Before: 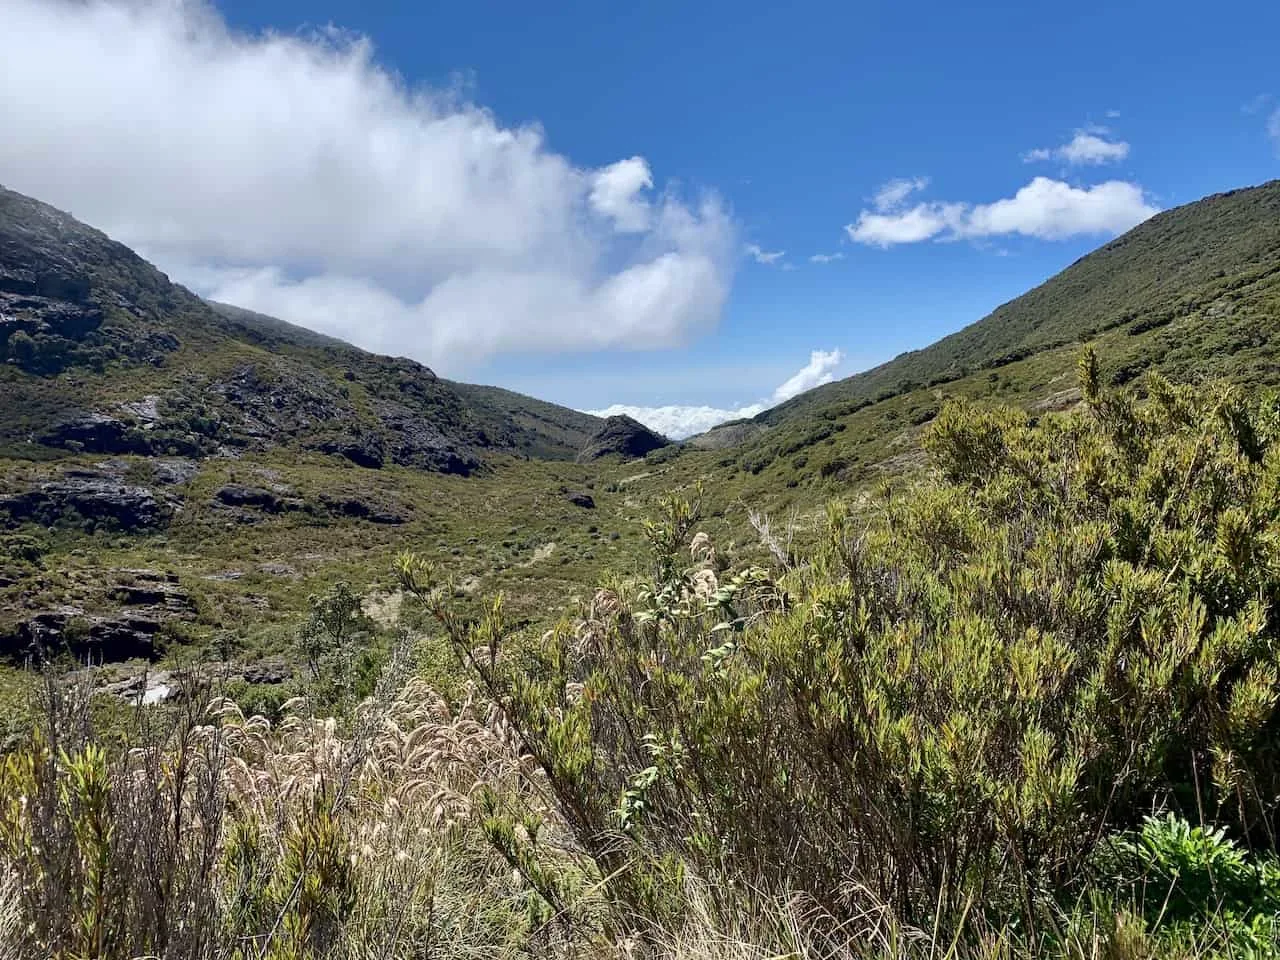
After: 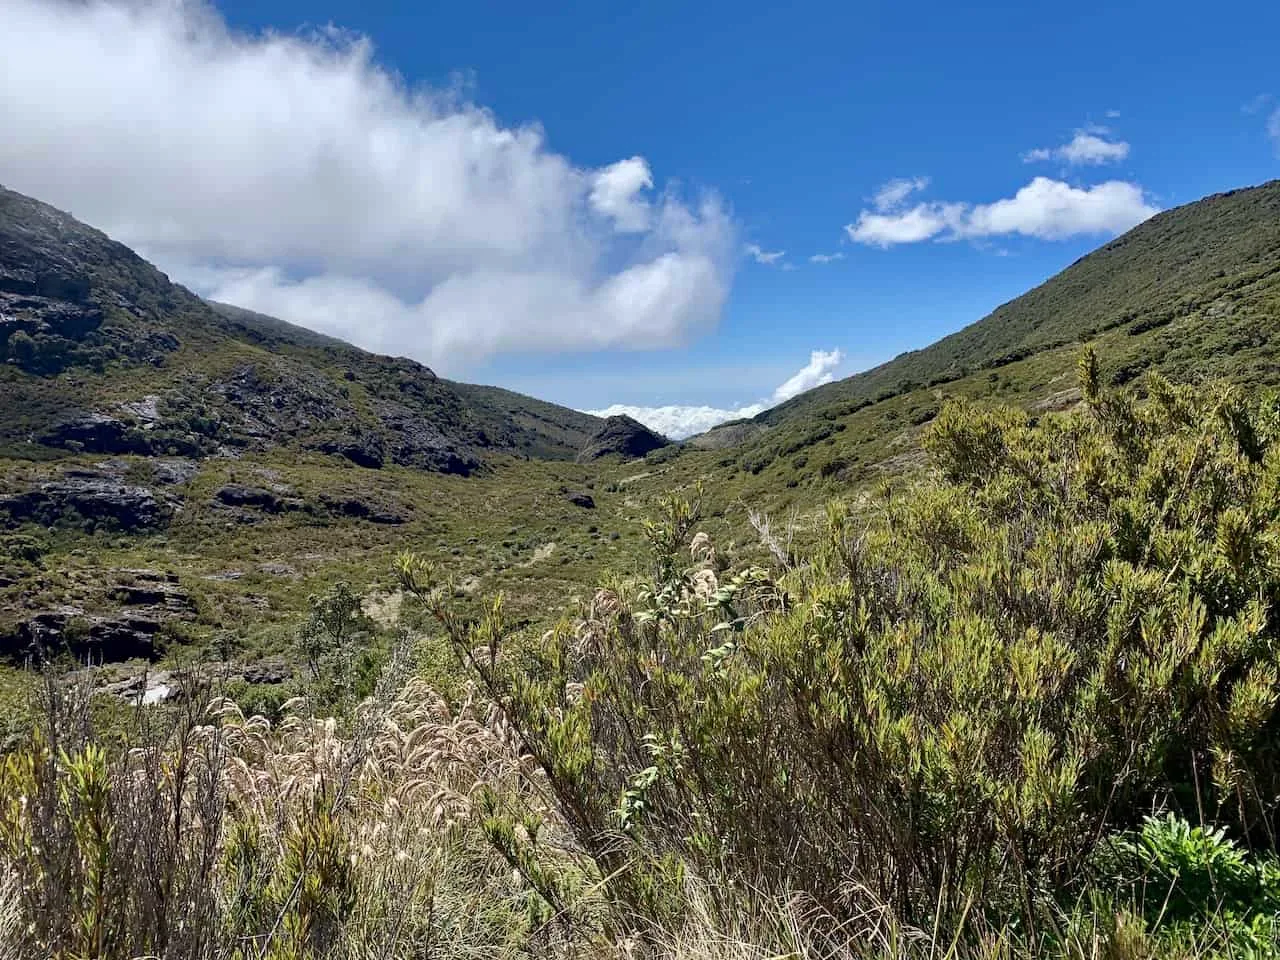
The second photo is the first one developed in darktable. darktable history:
tone equalizer: edges refinement/feathering 500, mask exposure compensation -1.57 EV, preserve details no
haze removal: adaptive false
